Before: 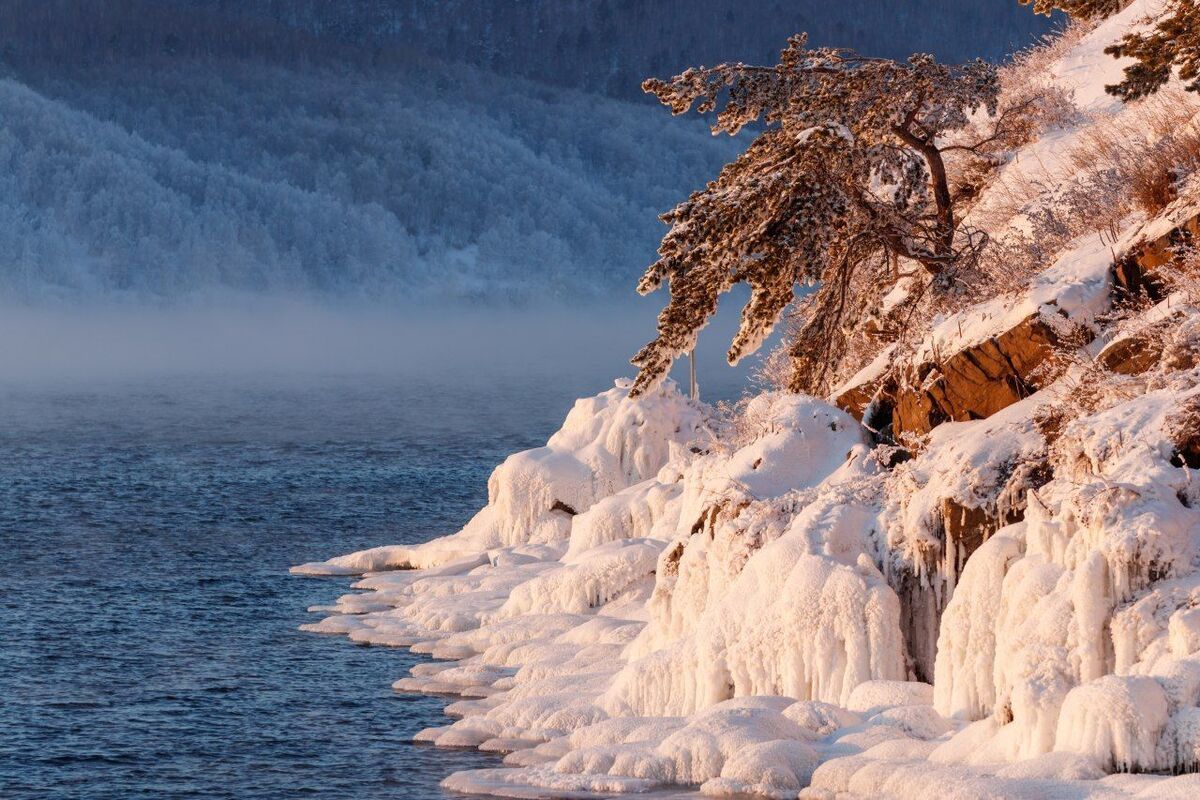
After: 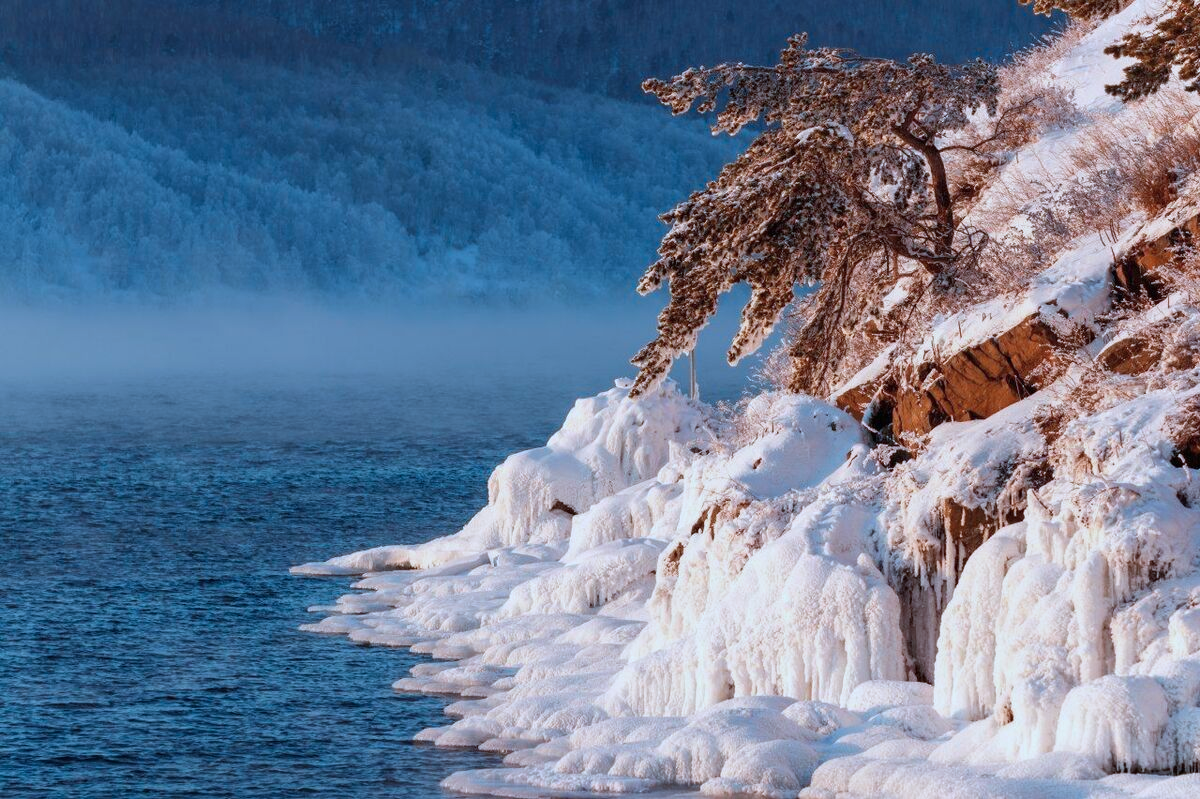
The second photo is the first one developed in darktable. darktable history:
color correction: highlights a* -9.27, highlights b* -22.53
crop: bottom 0.053%
